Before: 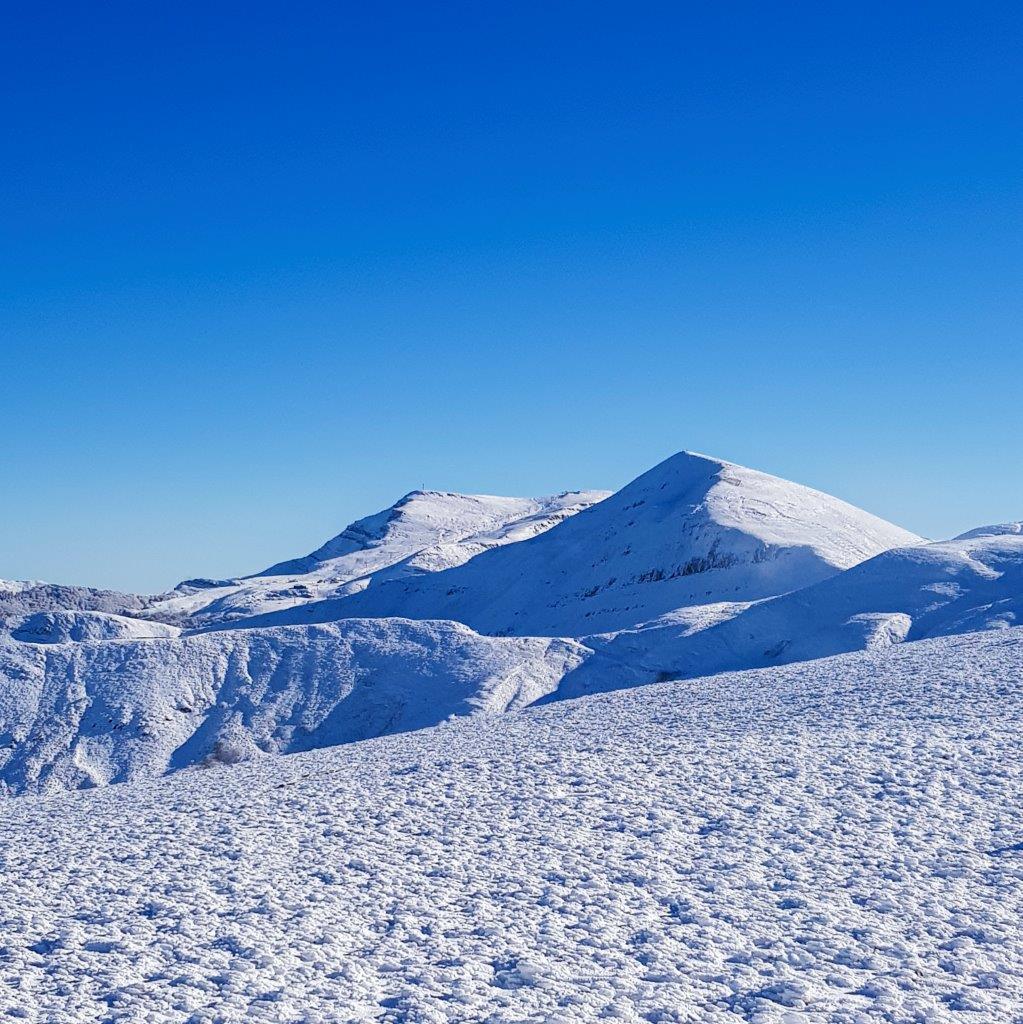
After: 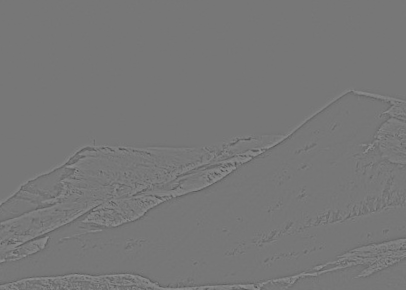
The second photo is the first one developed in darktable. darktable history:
highpass: sharpness 6%, contrast boost 7.63%
rotate and perspective: rotation -3.52°, crop left 0.036, crop right 0.964, crop top 0.081, crop bottom 0.919
crop: left 31.751%, top 32.172%, right 27.8%, bottom 35.83%
